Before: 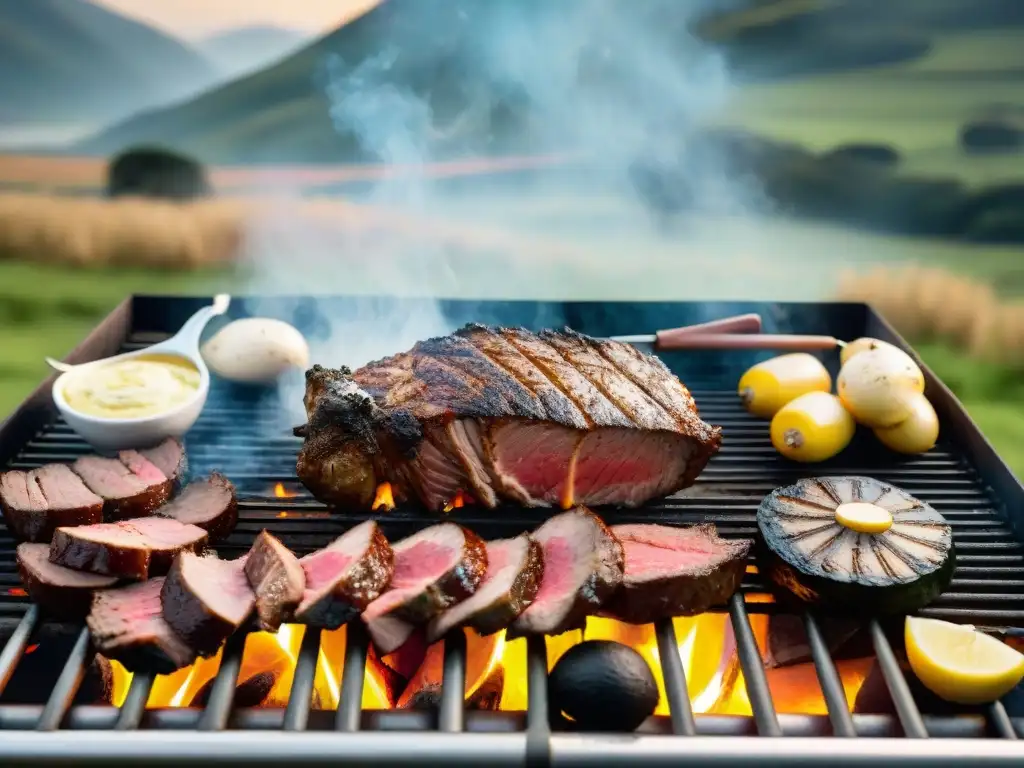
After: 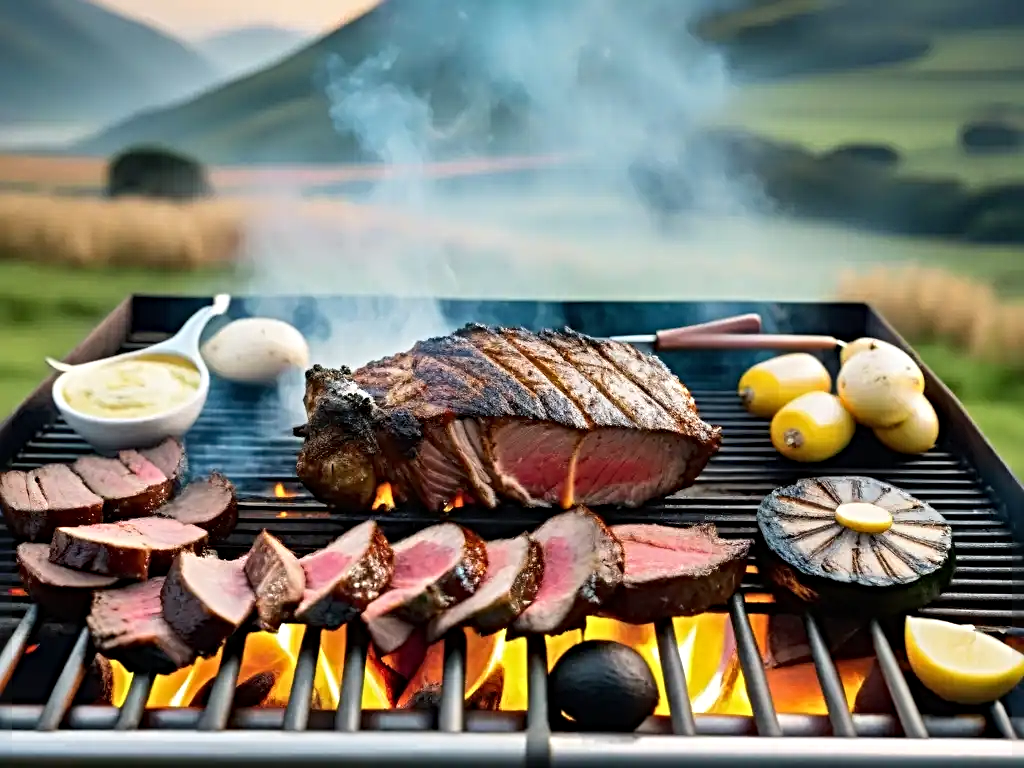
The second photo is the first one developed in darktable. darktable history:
sharpen: radius 4.857
